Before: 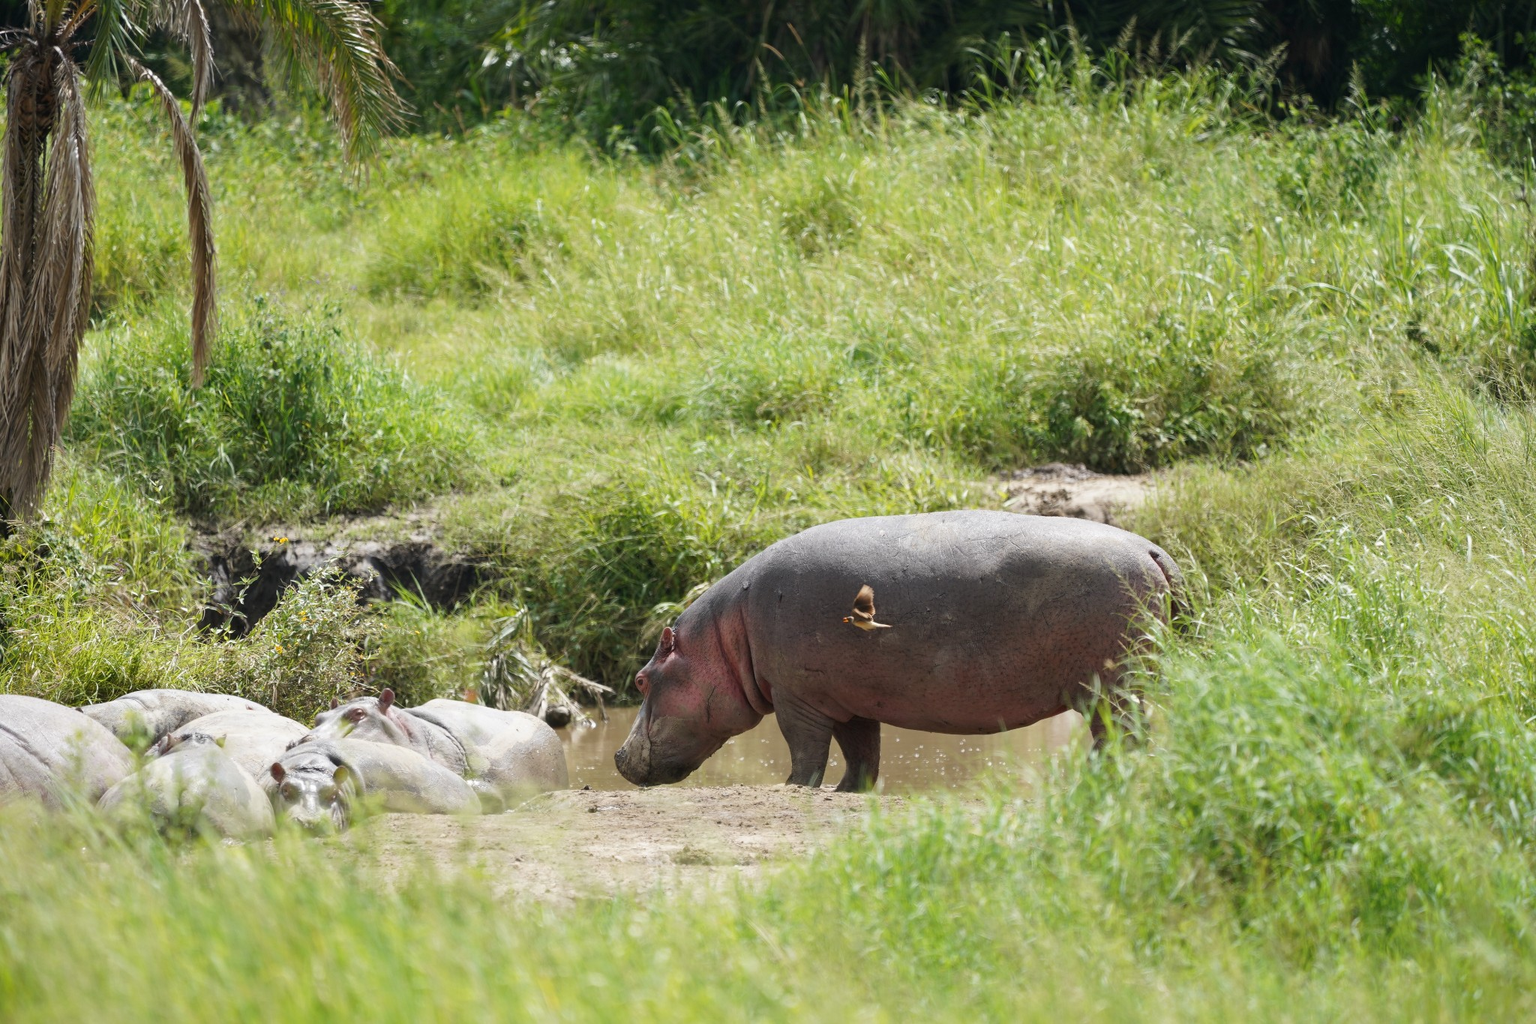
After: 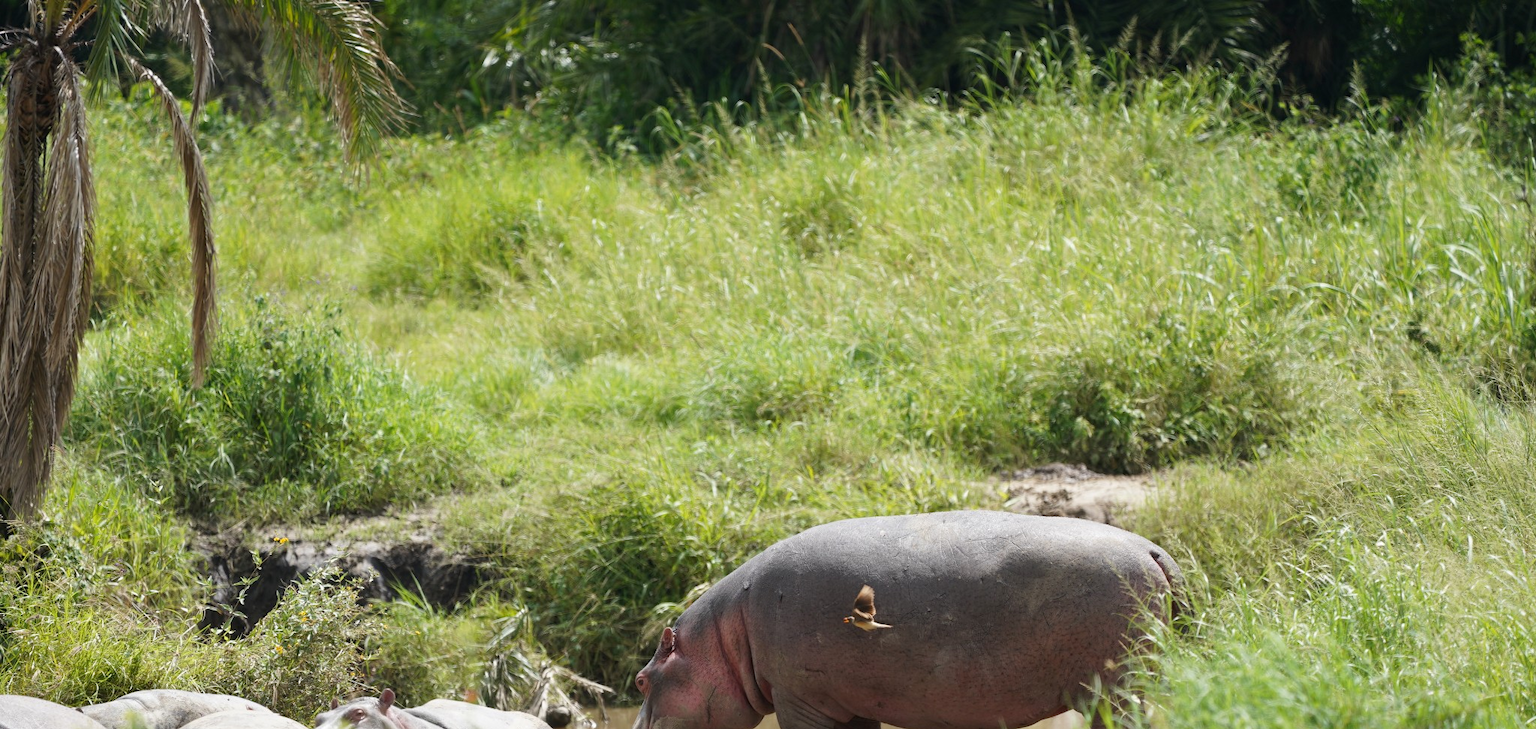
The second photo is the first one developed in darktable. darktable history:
crop: right 0.001%, bottom 28.775%
